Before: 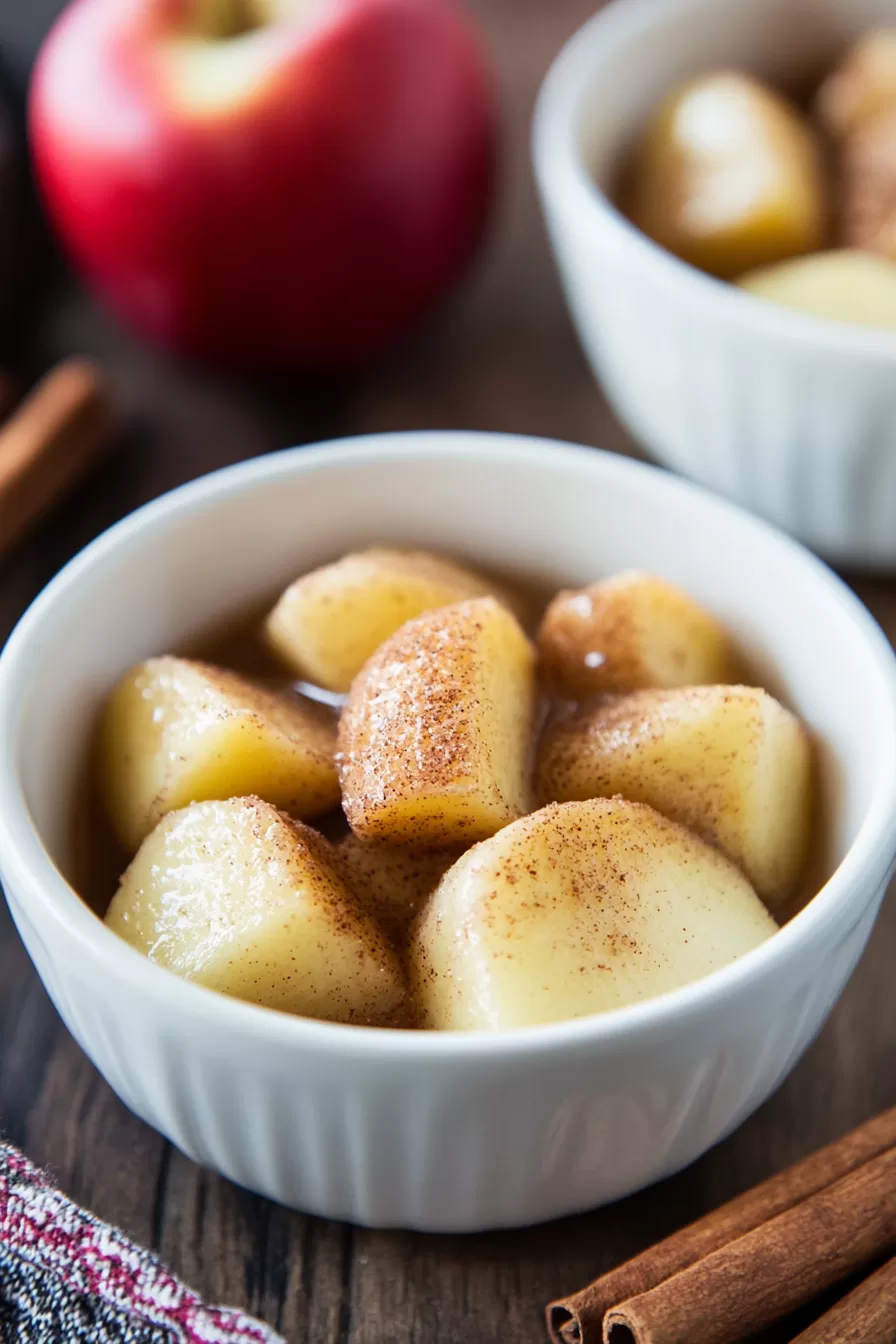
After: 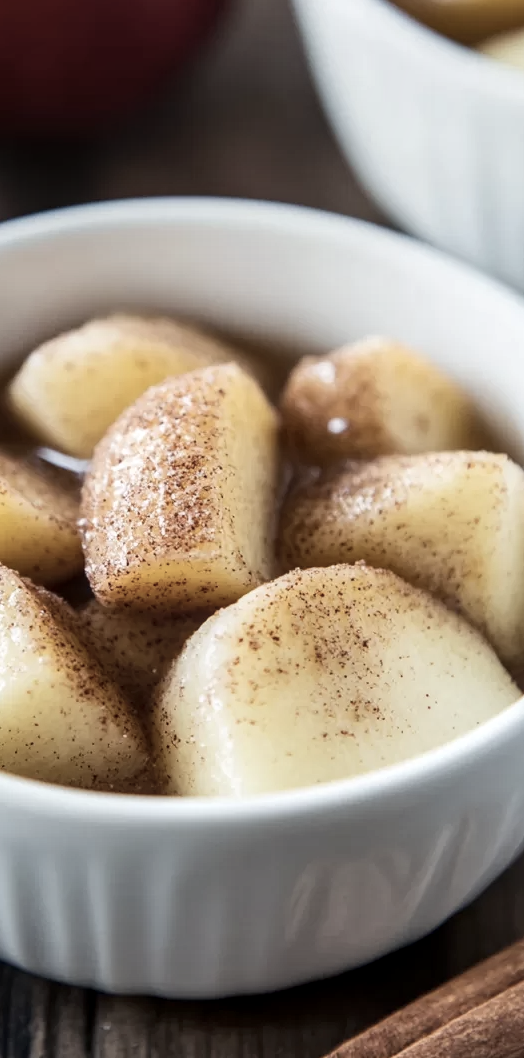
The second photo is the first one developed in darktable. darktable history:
contrast brightness saturation: contrast 0.104, saturation -0.37
local contrast: on, module defaults
crop and rotate: left 28.73%, top 17.461%, right 12.692%, bottom 3.812%
